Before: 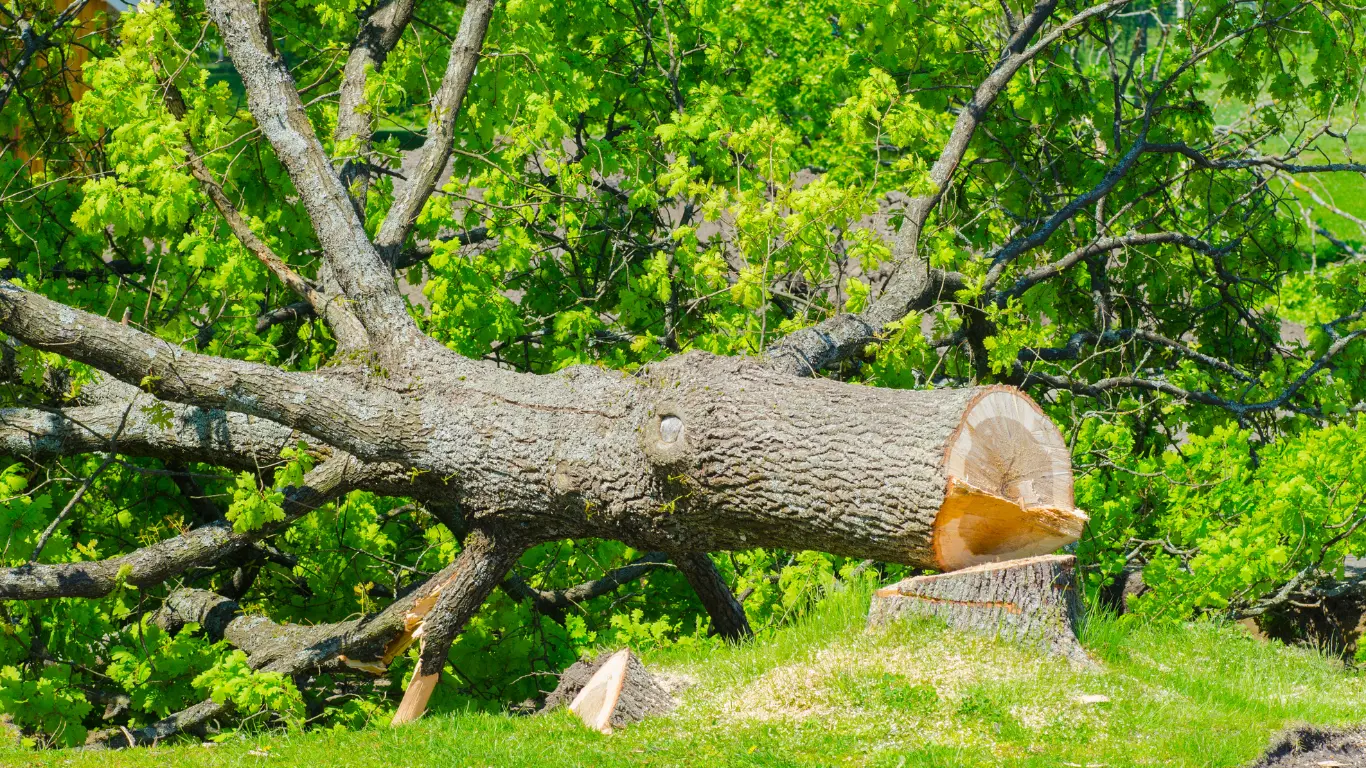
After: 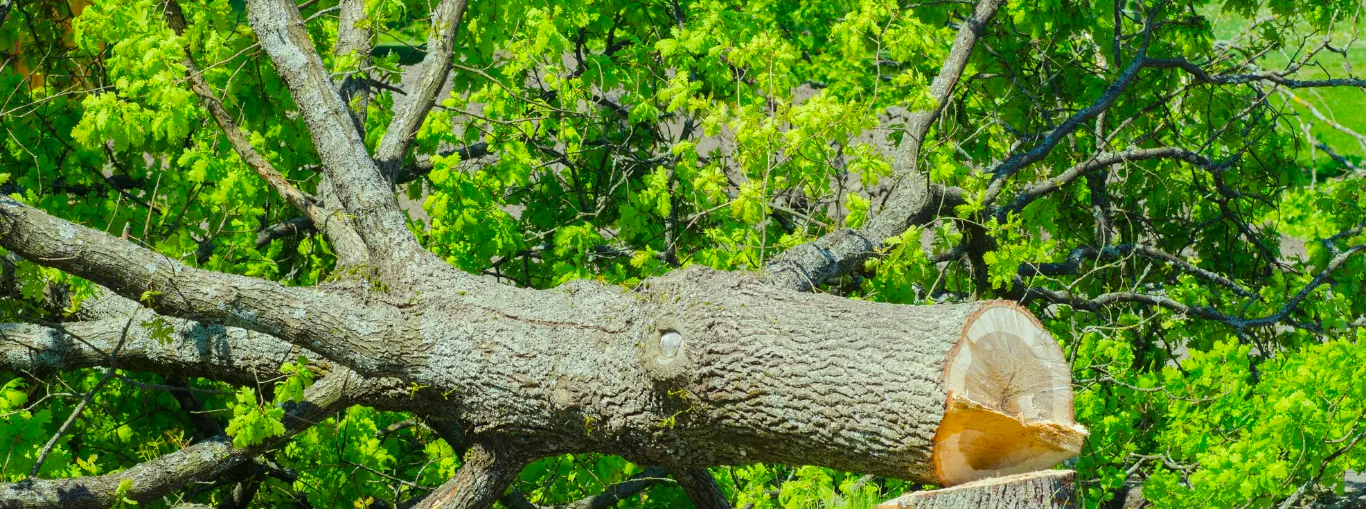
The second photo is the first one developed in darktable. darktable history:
crop: top 11.17%, bottom 22.55%
color correction: highlights a* -8.34, highlights b* 3.56
